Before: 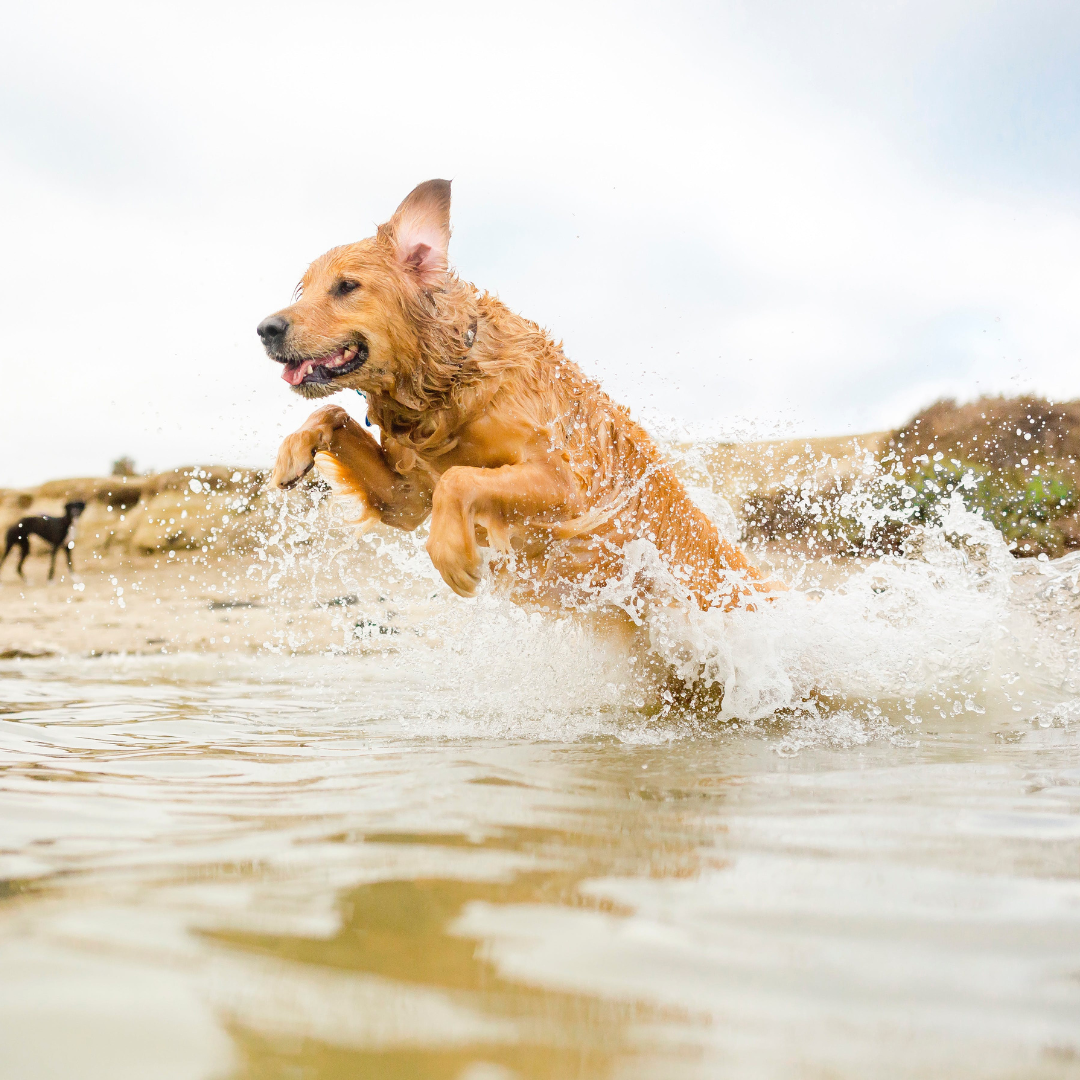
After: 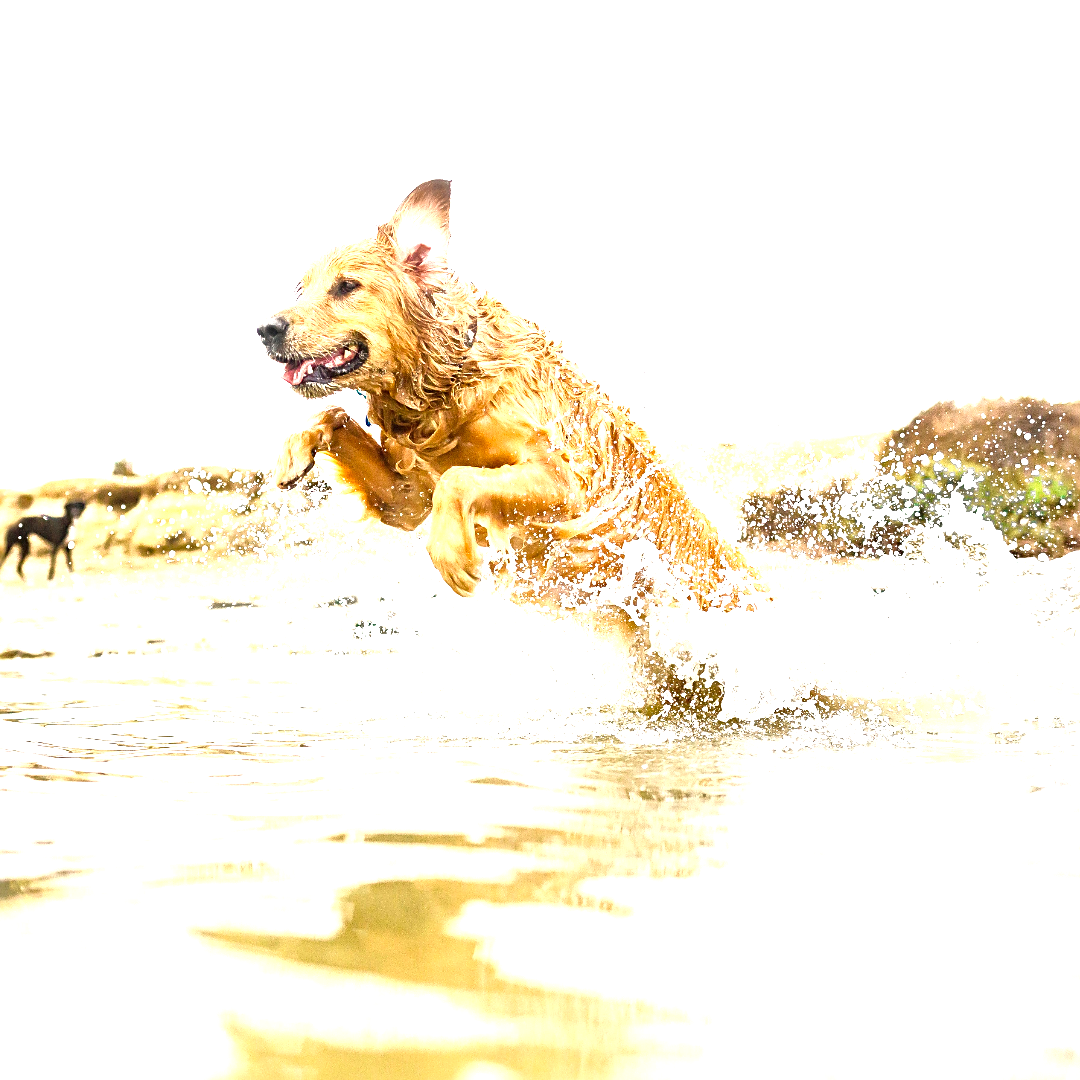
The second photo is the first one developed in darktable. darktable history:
tone equalizer: on, module defaults
local contrast: mode bilateral grid, contrast 70, coarseness 75, detail 180%, midtone range 0.2
sharpen: on, module defaults
exposure: black level correction 0, exposure 1.125 EV, compensate exposure bias true, compensate highlight preservation false
